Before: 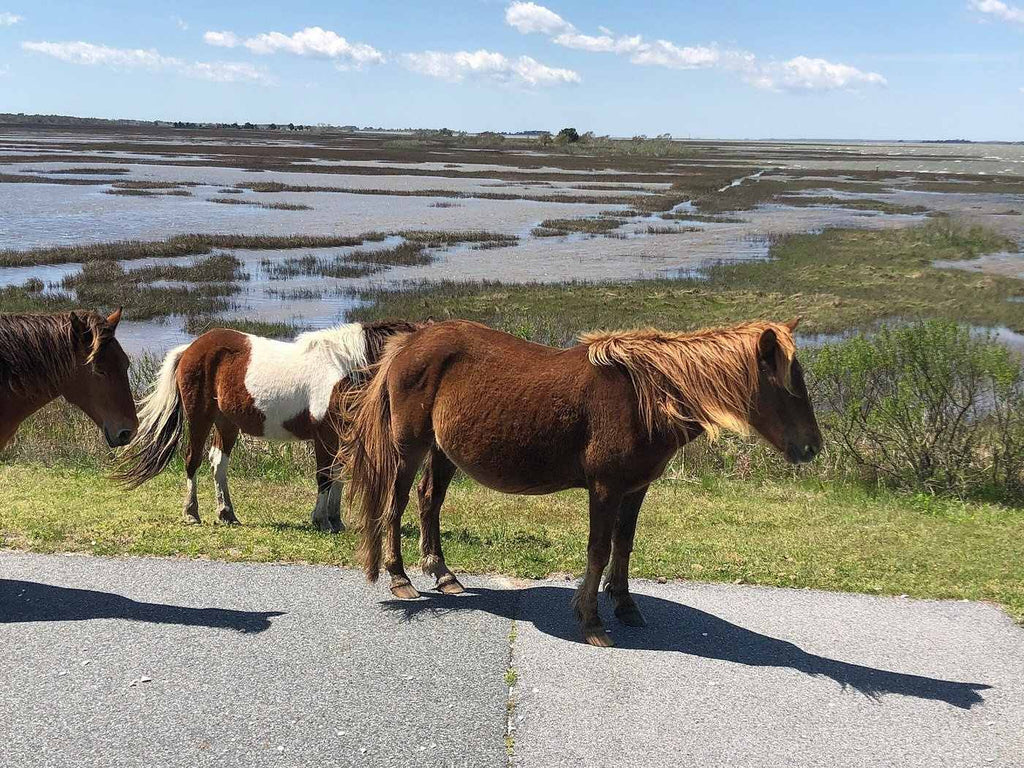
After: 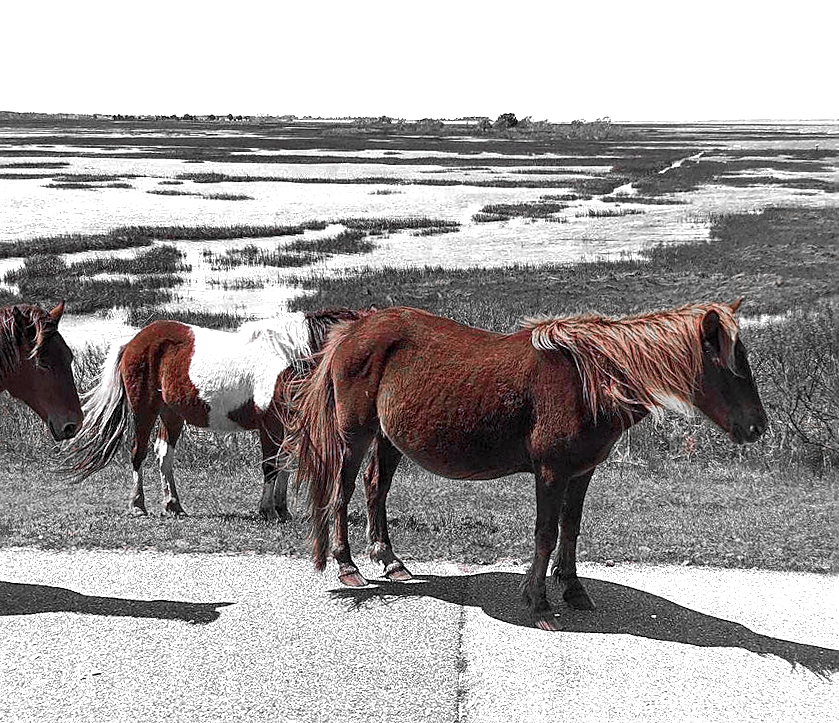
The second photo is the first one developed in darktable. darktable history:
sharpen: on, module defaults
color calibration: illuminant as shot in camera, x 0.377, y 0.393, temperature 4188.76 K
crop and rotate: angle 1.12°, left 4.338%, top 0.706%, right 11.579%, bottom 2.587%
color zones: curves: ch0 [(0, 0.352) (0.143, 0.407) (0.286, 0.386) (0.429, 0.431) (0.571, 0.829) (0.714, 0.853) (0.857, 0.833) (1, 0.352)]; ch1 [(0, 0.604) (0.072, 0.726) (0.096, 0.608) (0.205, 0.007) (0.571, -0.006) (0.839, -0.013) (0.857, -0.012) (1, 0.604)]
local contrast: on, module defaults
